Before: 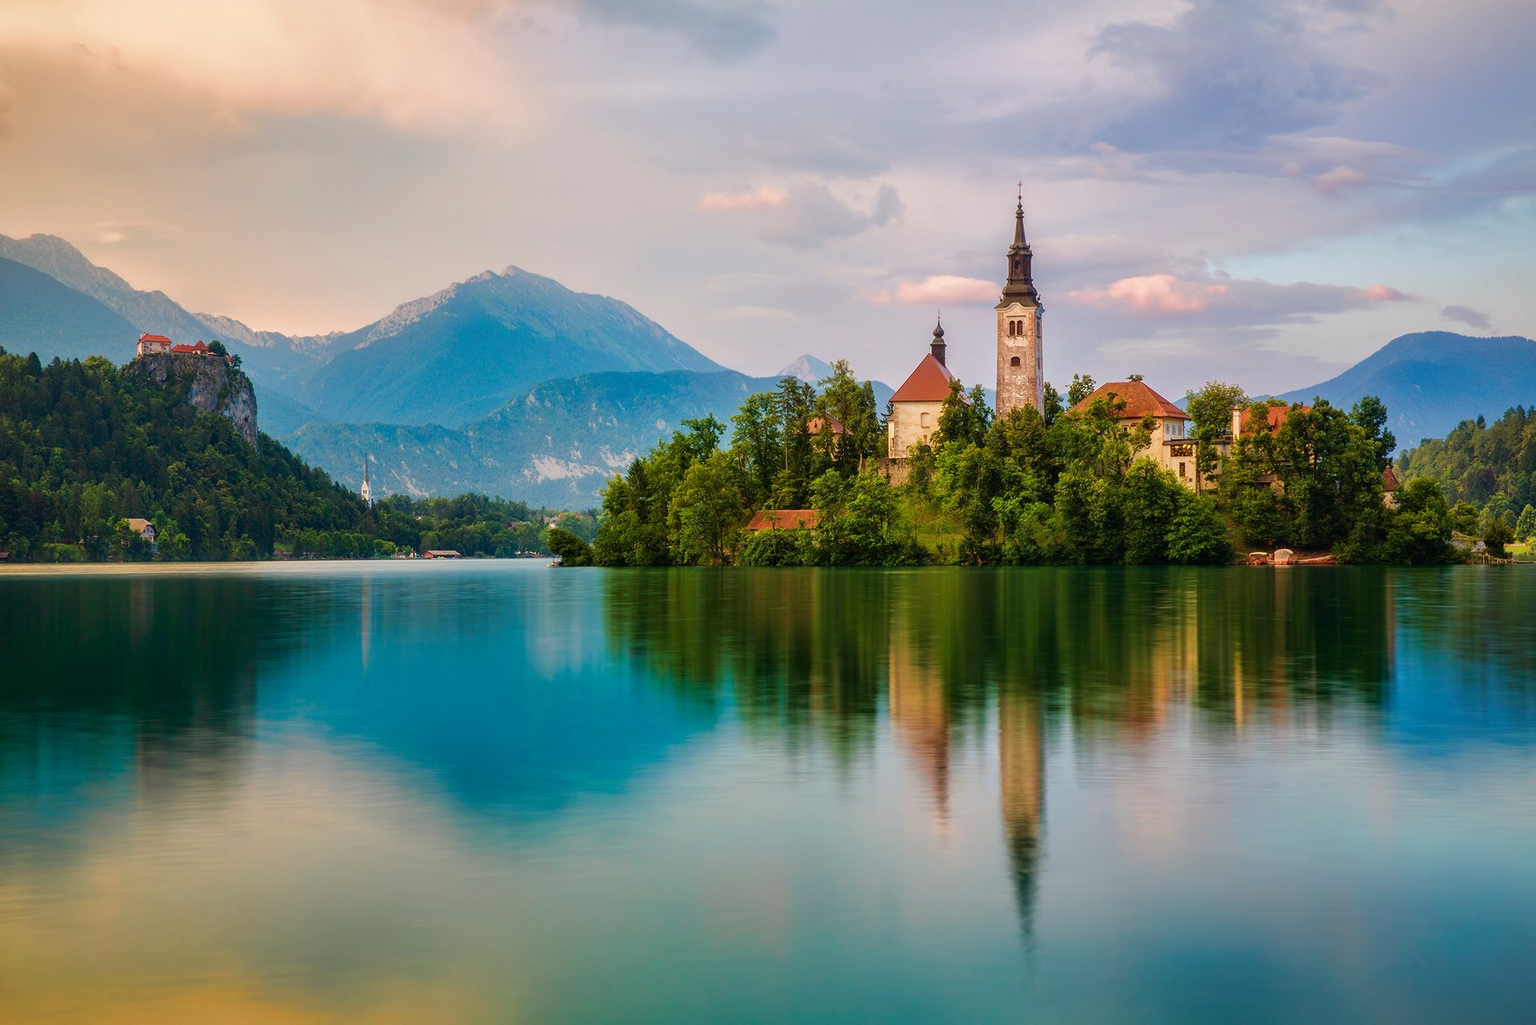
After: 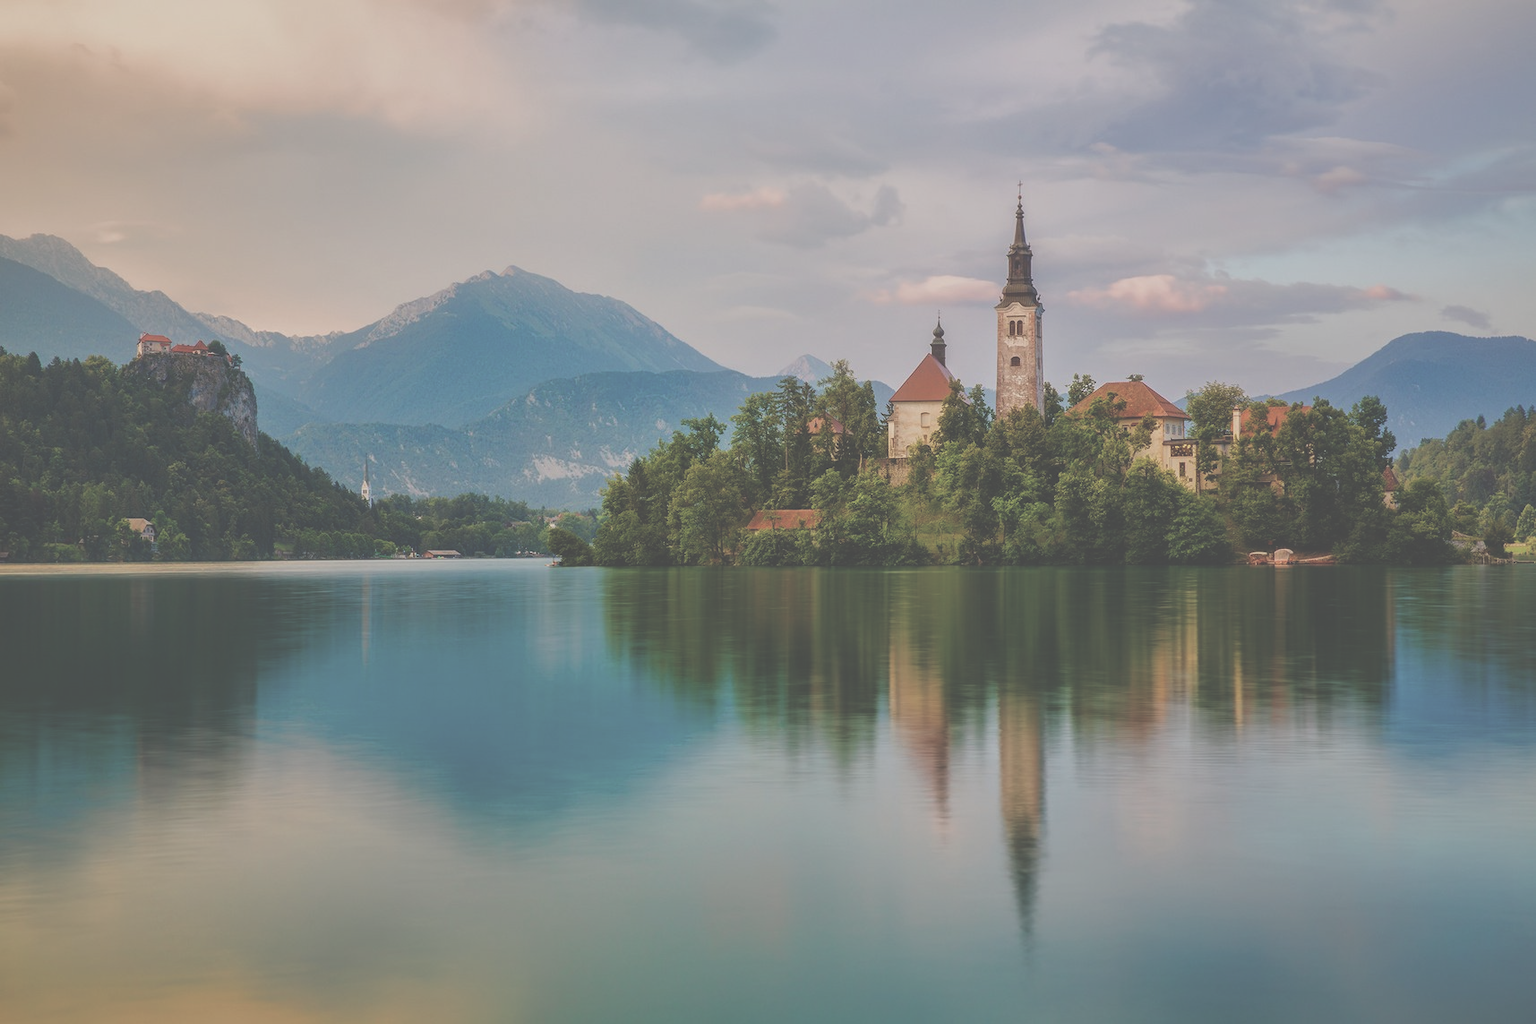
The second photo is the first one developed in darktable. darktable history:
exposure: black level correction -0.041, exposure 0.059 EV, compensate exposure bias true, compensate highlight preservation false
contrast brightness saturation: contrast -0.262, saturation -0.438
